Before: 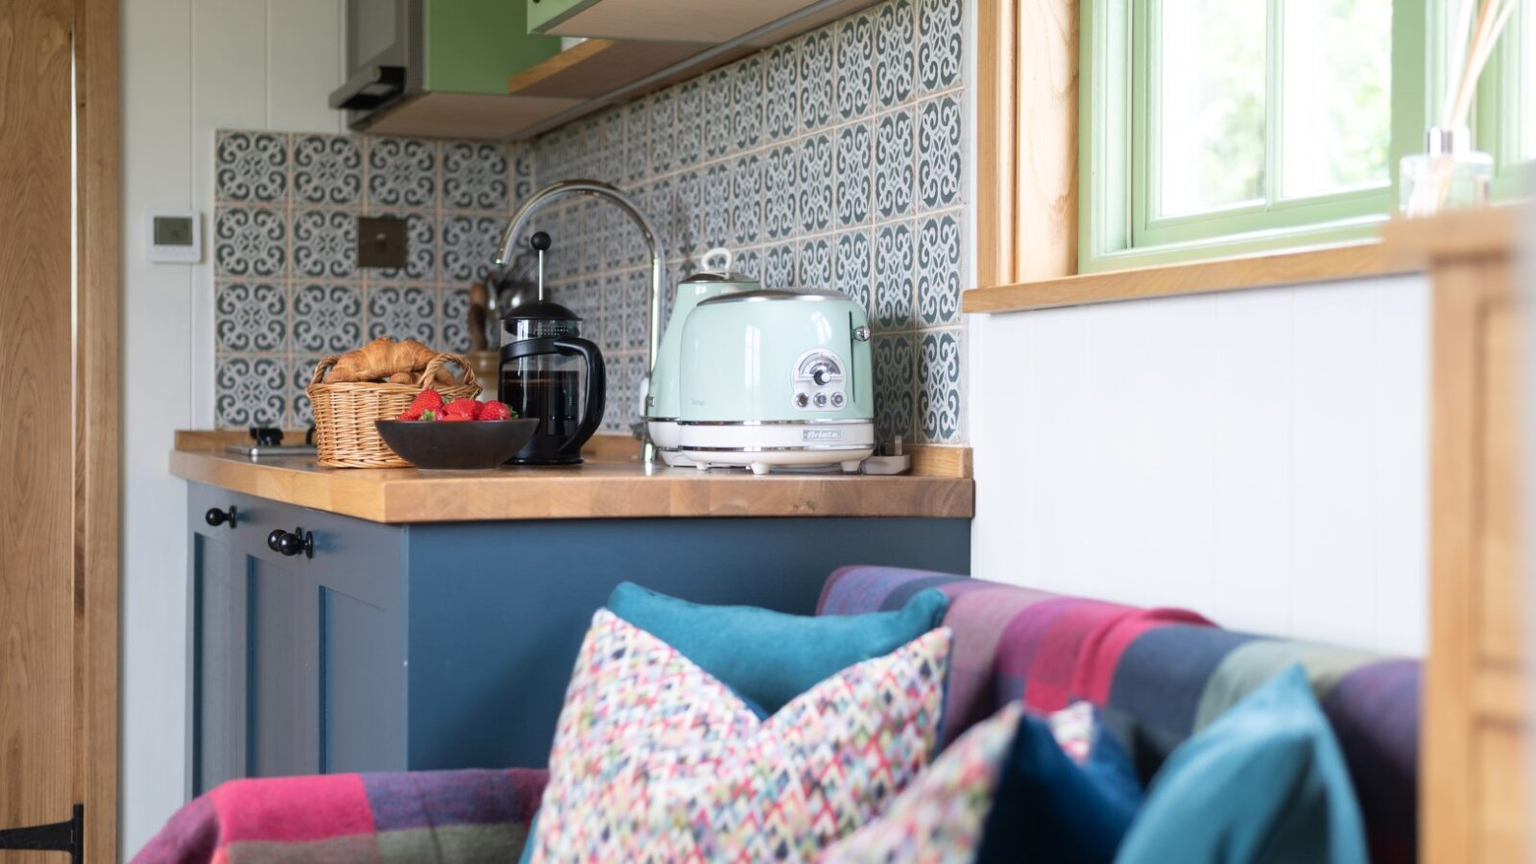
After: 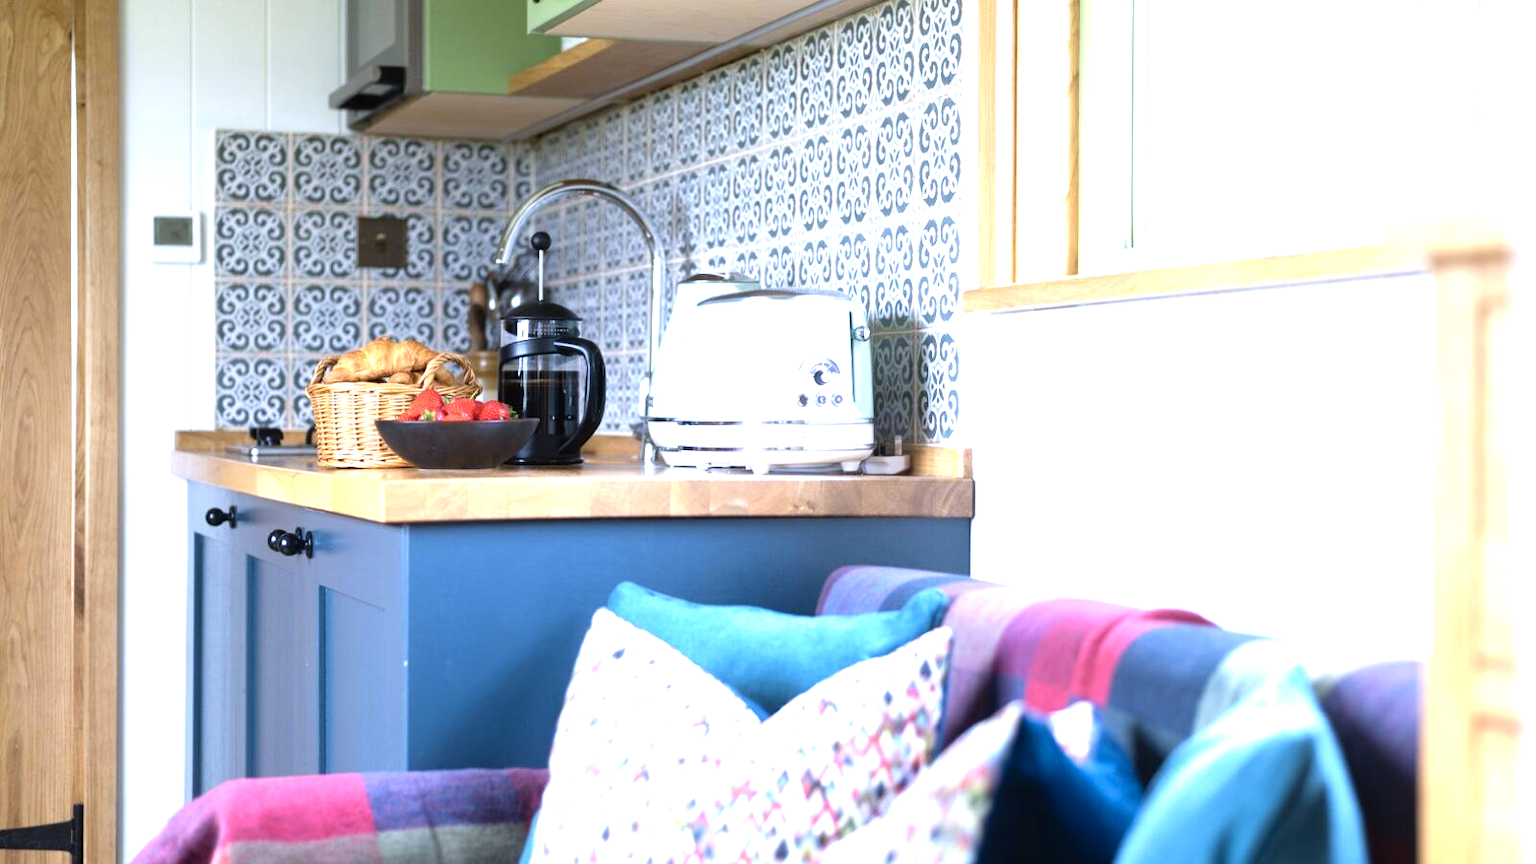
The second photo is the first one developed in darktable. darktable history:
levels: levels [0, 0.352, 0.703]
velvia: strength 15%
white balance: red 0.931, blue 1.11
color contrast: green-magenta contrast 0.81
